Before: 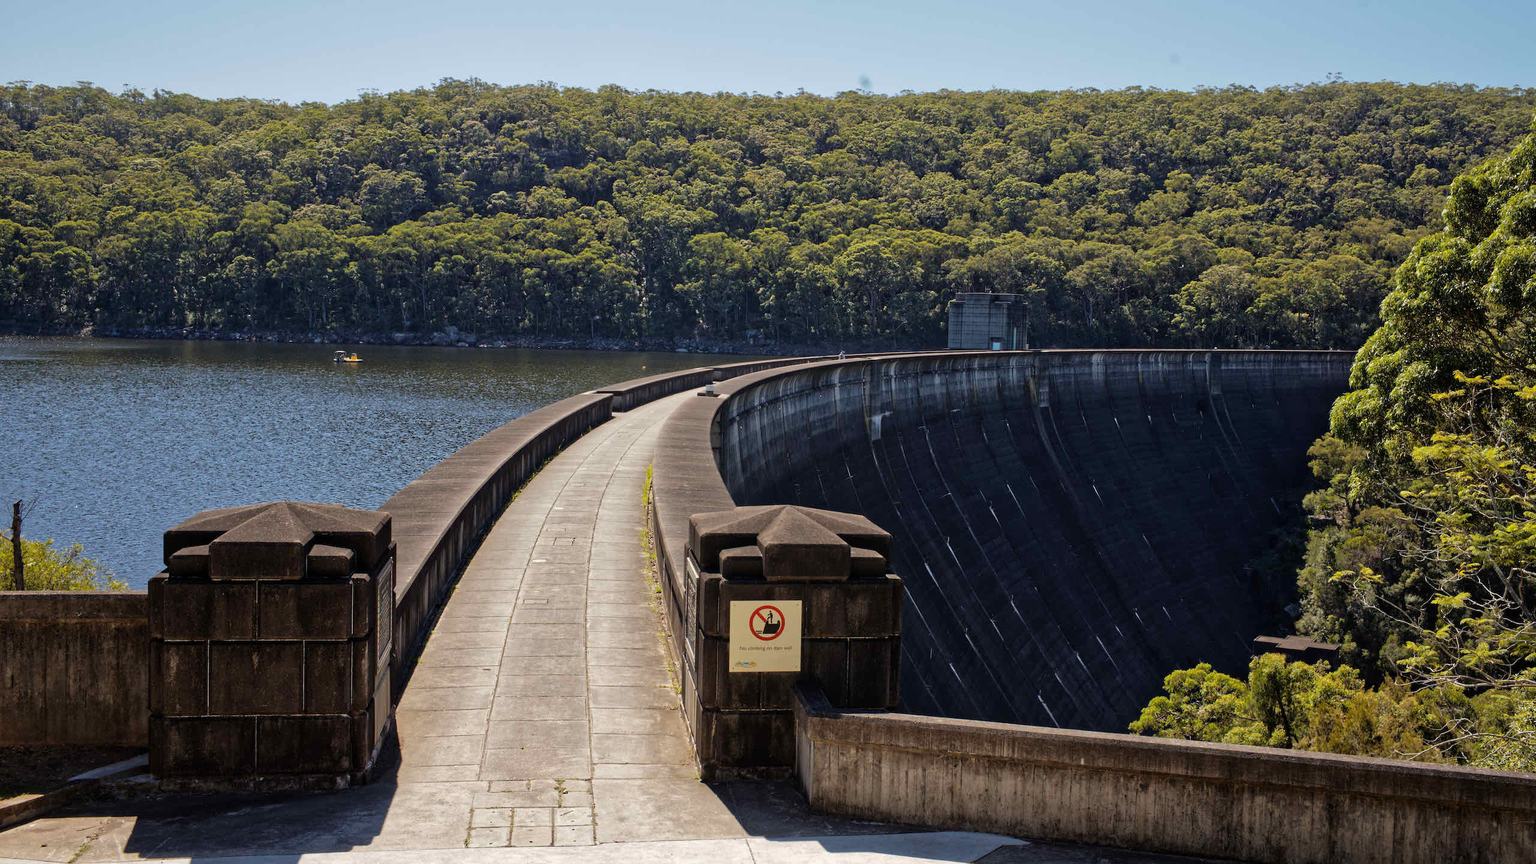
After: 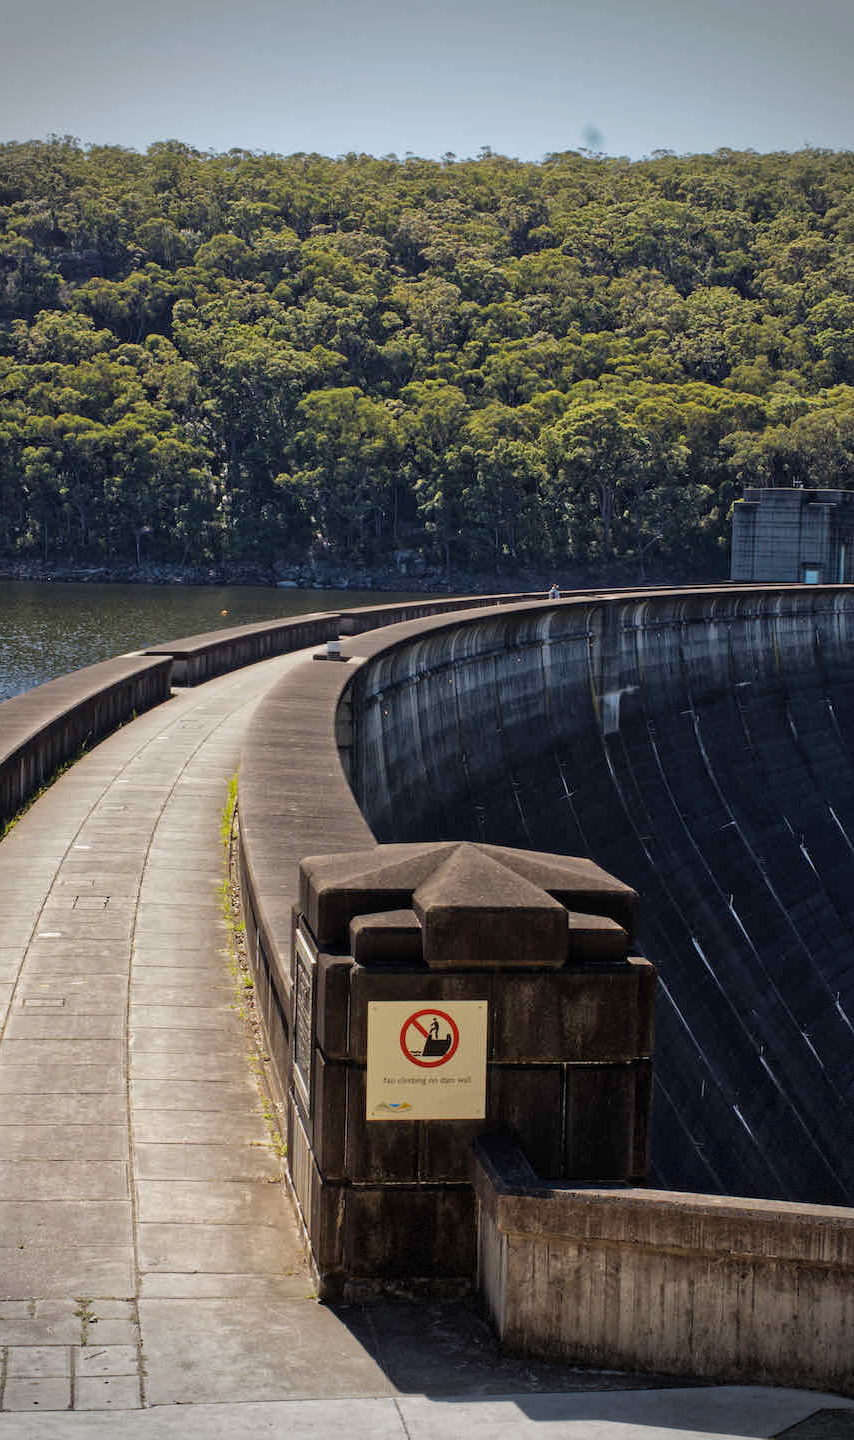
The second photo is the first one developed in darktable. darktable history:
crop: left 33.195%, right 33.421%
vignetting: fall-off start 75.08%, width/height ratio 1.083, dithering 8-bit output
